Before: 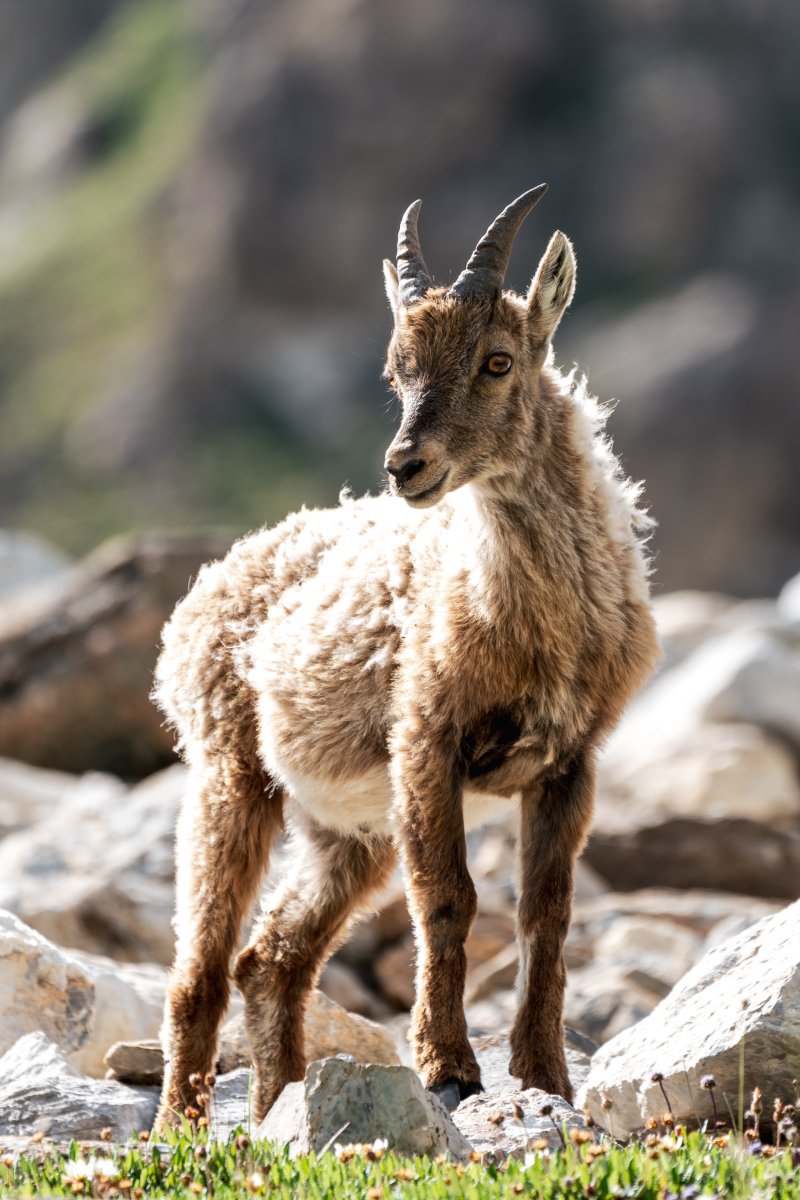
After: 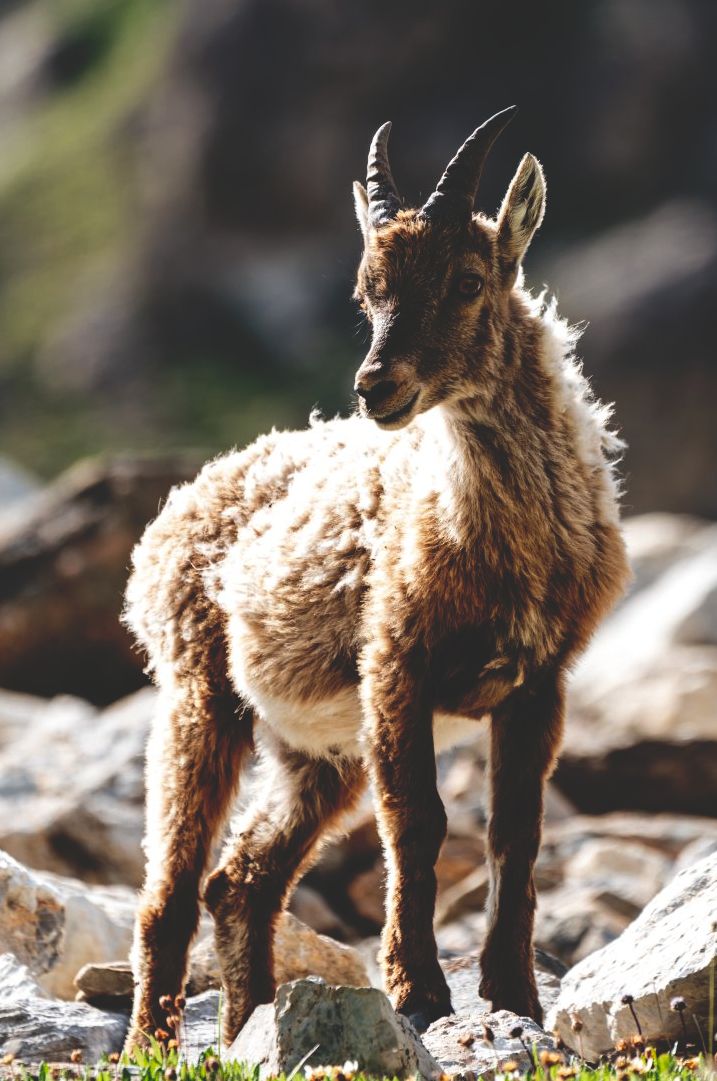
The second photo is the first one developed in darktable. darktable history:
crop: left 3.78%, top 6.515%, right 6.51%, bottom 3.329%
base curve: curves: ch0 [(0, 0.02) (0.083, 0.036) (1, 1)], preserve colors none
